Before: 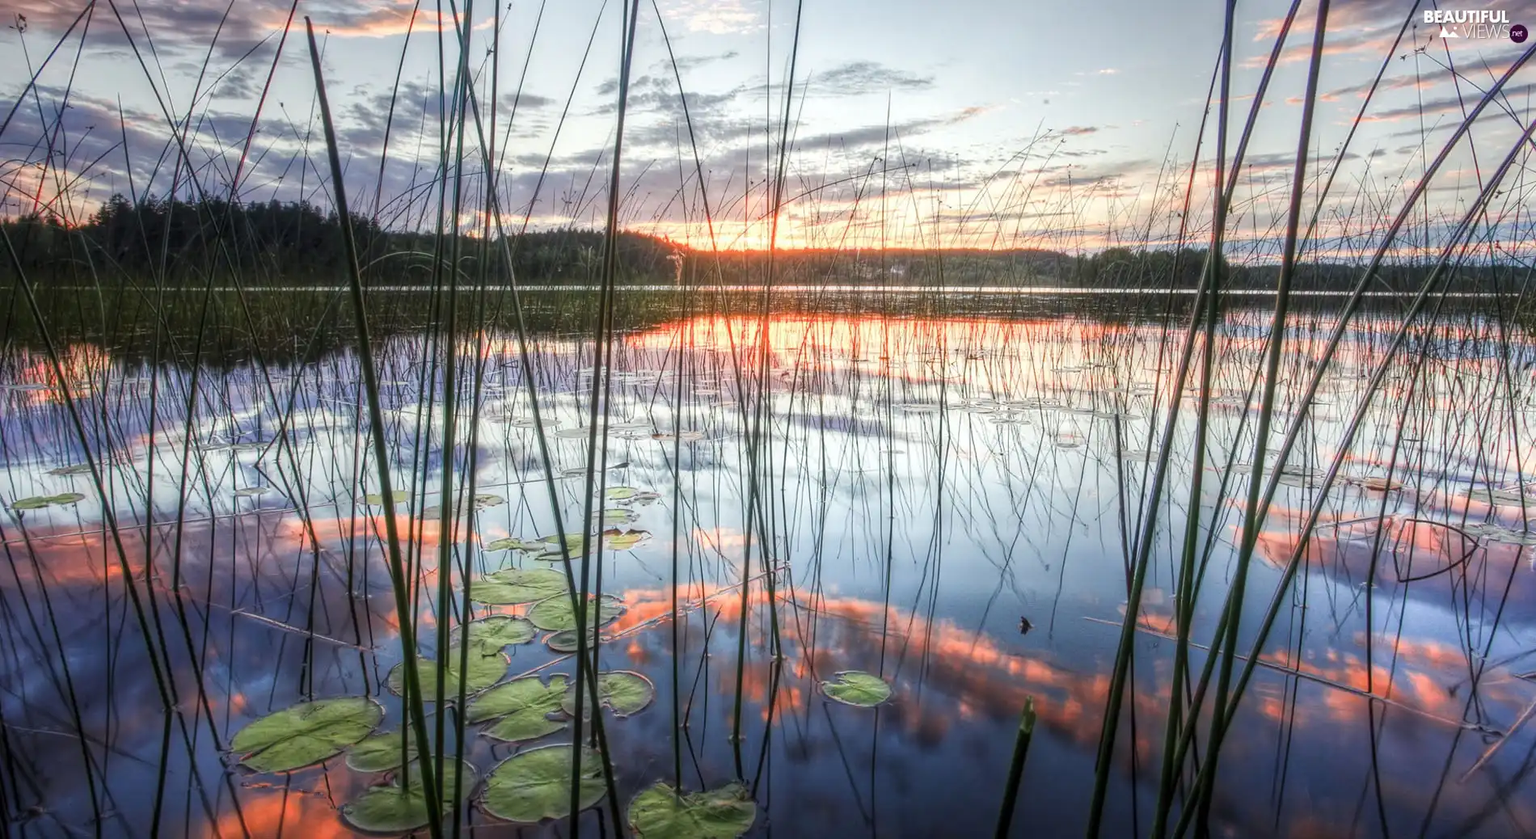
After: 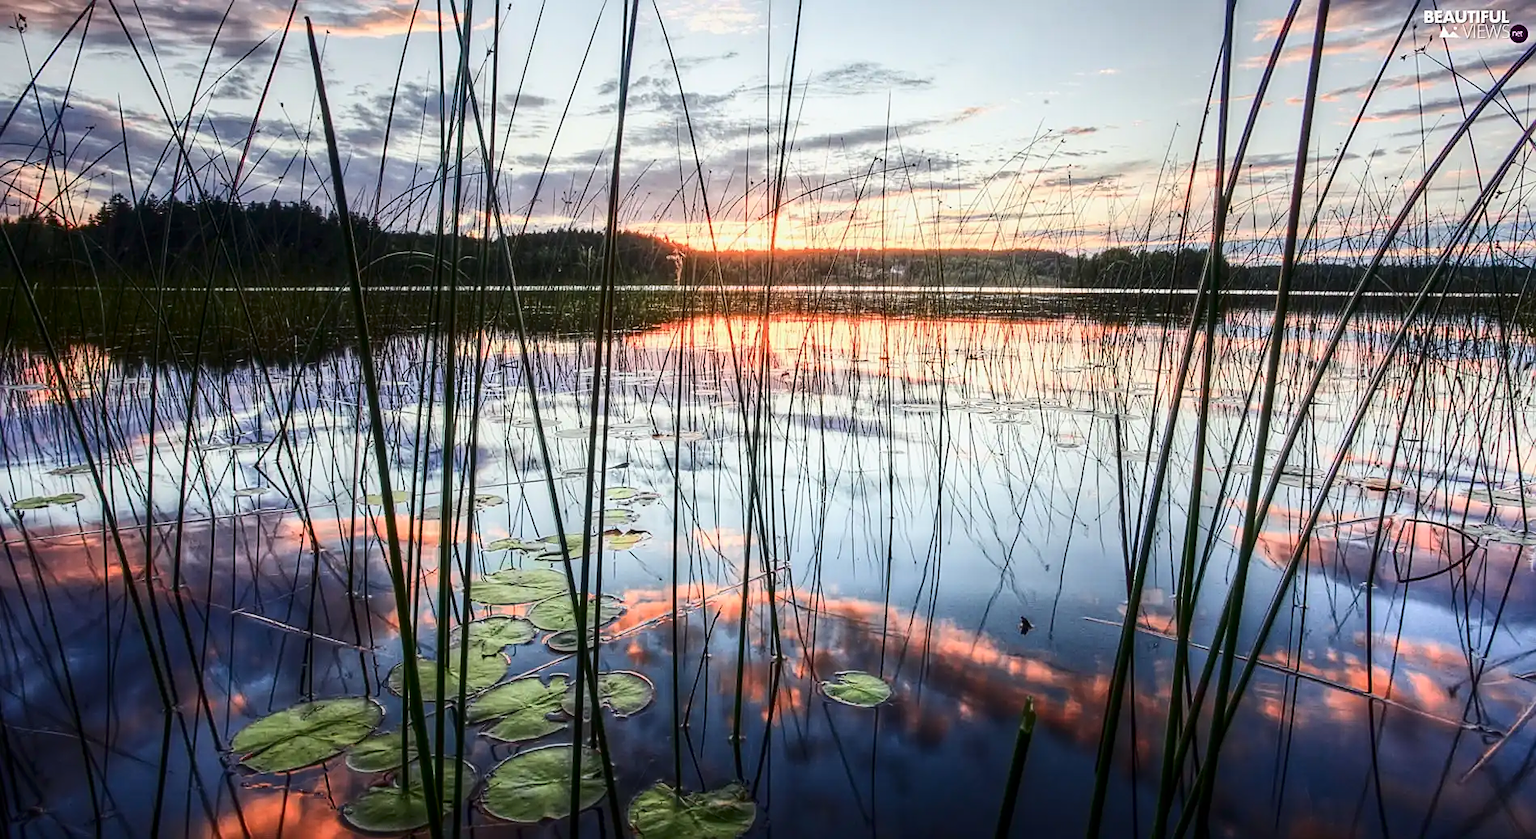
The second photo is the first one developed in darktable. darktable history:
sharpen: on, module defaults
shadows and highlights: shadows -20.05, white point adjustment -1.99, highlights -34.75
contrast brightness saturation: contrast 0.276
